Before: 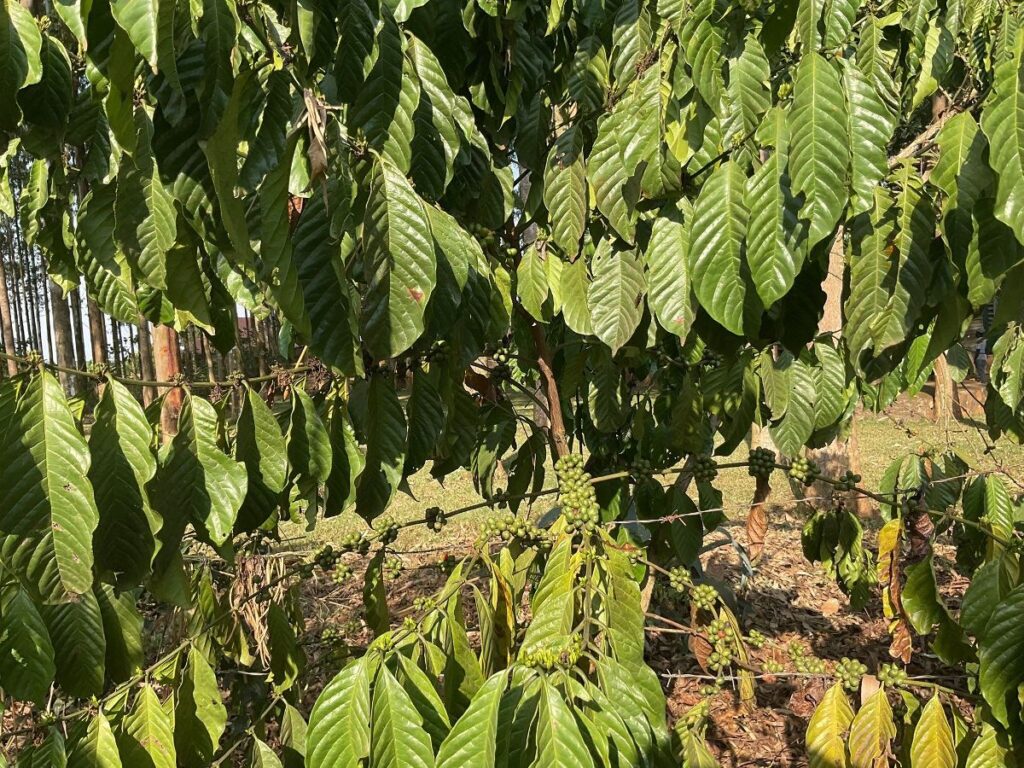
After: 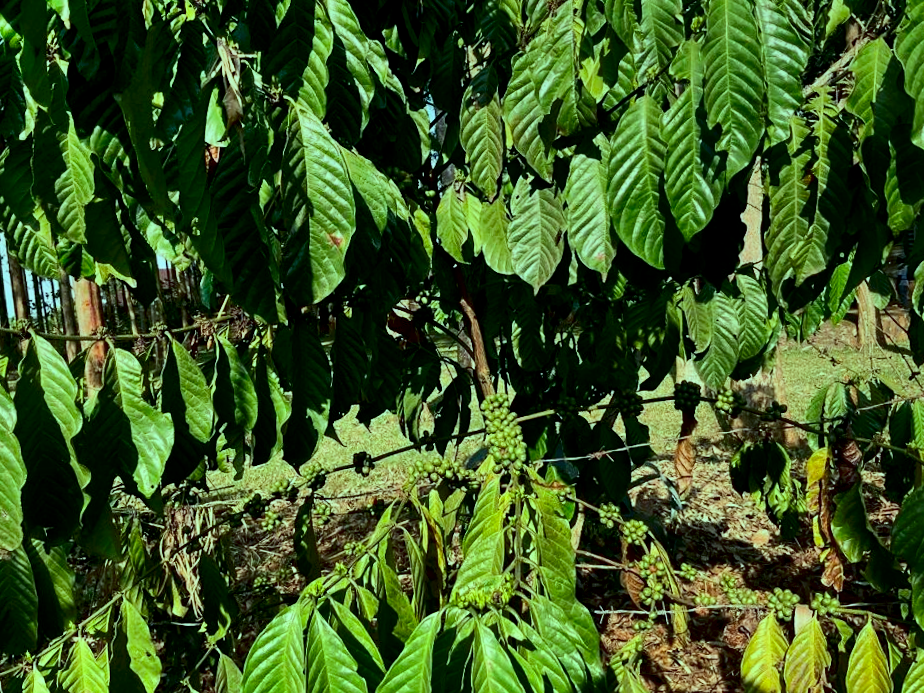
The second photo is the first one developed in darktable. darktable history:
contrast brightness saturation: contrast 0.21, brightness -0.11, saturation 0.21
crop and rotate: angle 1.96°, left 5.673%, top 5.673%
shadows and highlights: low approximation 0.01, soften with gaussian
local contrast: mode bilateral grid, contrast 100, coarseness 100, detail 165%, midtone range 0.2
color balance rgb: shadows lift › chroma 7.23%, shadows lift › hue 246.48°, highlights gain › chroma 5.38%, highlights gain › hue 196.93°, white fulcrum 1 EV
graduated density: rotation 5.63°, offset 76.9
exposure: black level correction 0.009, exposure -0.159 EV, compensate highlight preservation false
